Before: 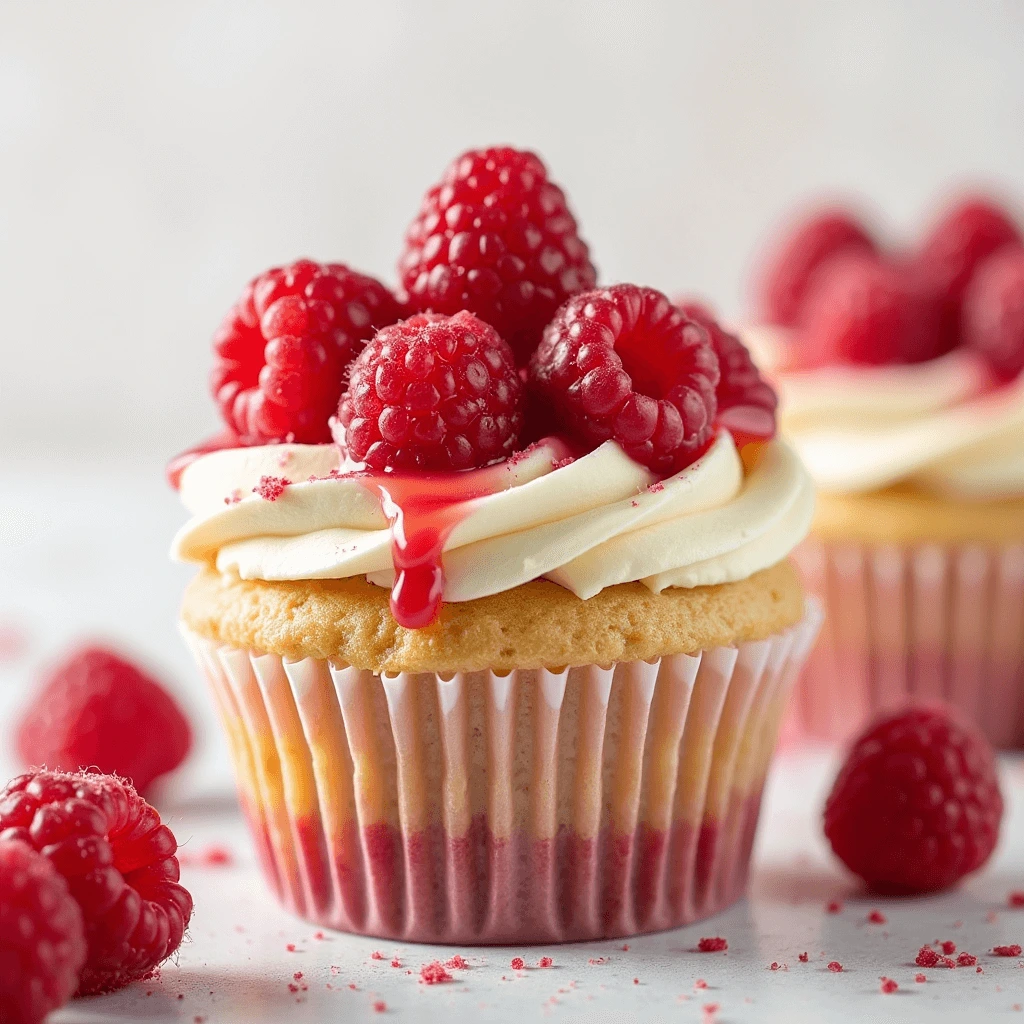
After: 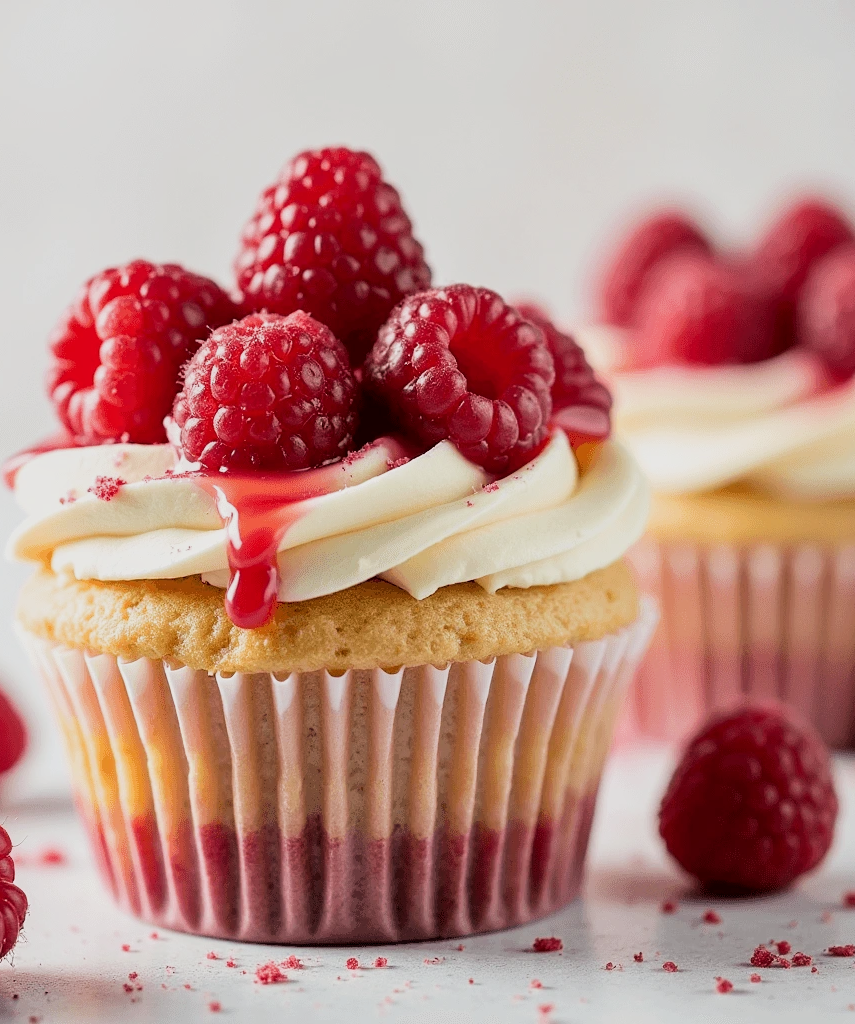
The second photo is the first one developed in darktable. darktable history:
crop: left 16.114%
local contrast: highlights 106%, shadows 100%, detail 119%, midtone range 0.2
filmic rgb: black relative exposure -5.1 EV, white relative exposure 3.99 EV, hardness 2.9, contrast 1.298, highlights saturation mix -30.52%, iterations of high-quality reconstruction 0
